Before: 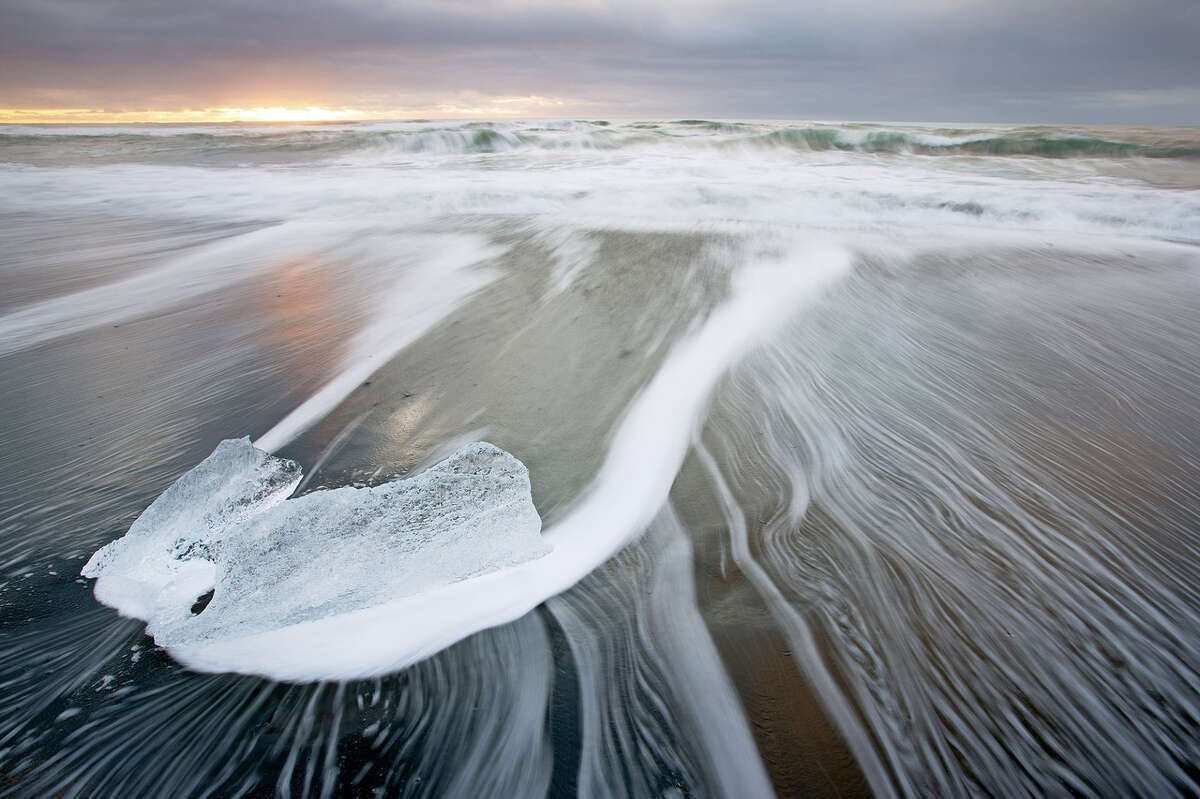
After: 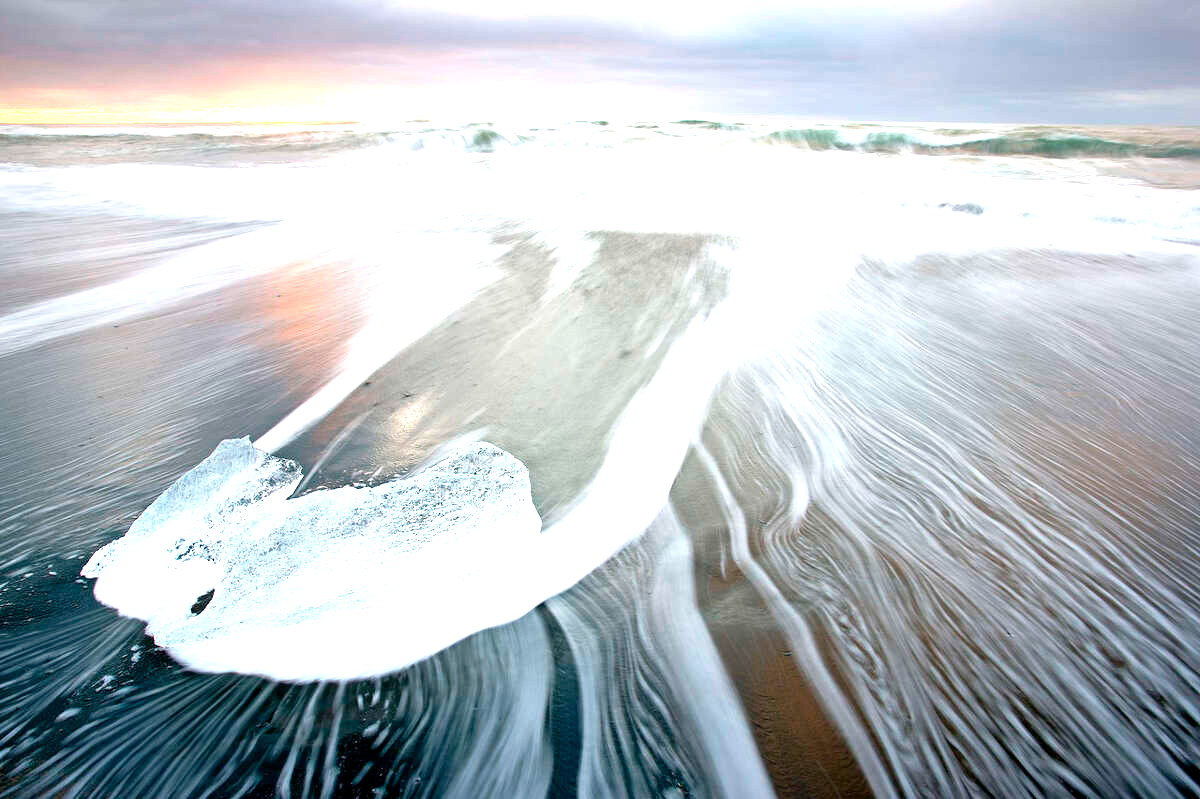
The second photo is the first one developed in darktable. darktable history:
exposure: exposure 1.089 EV, compensate exposure bias true, compensate highlight preservation false
